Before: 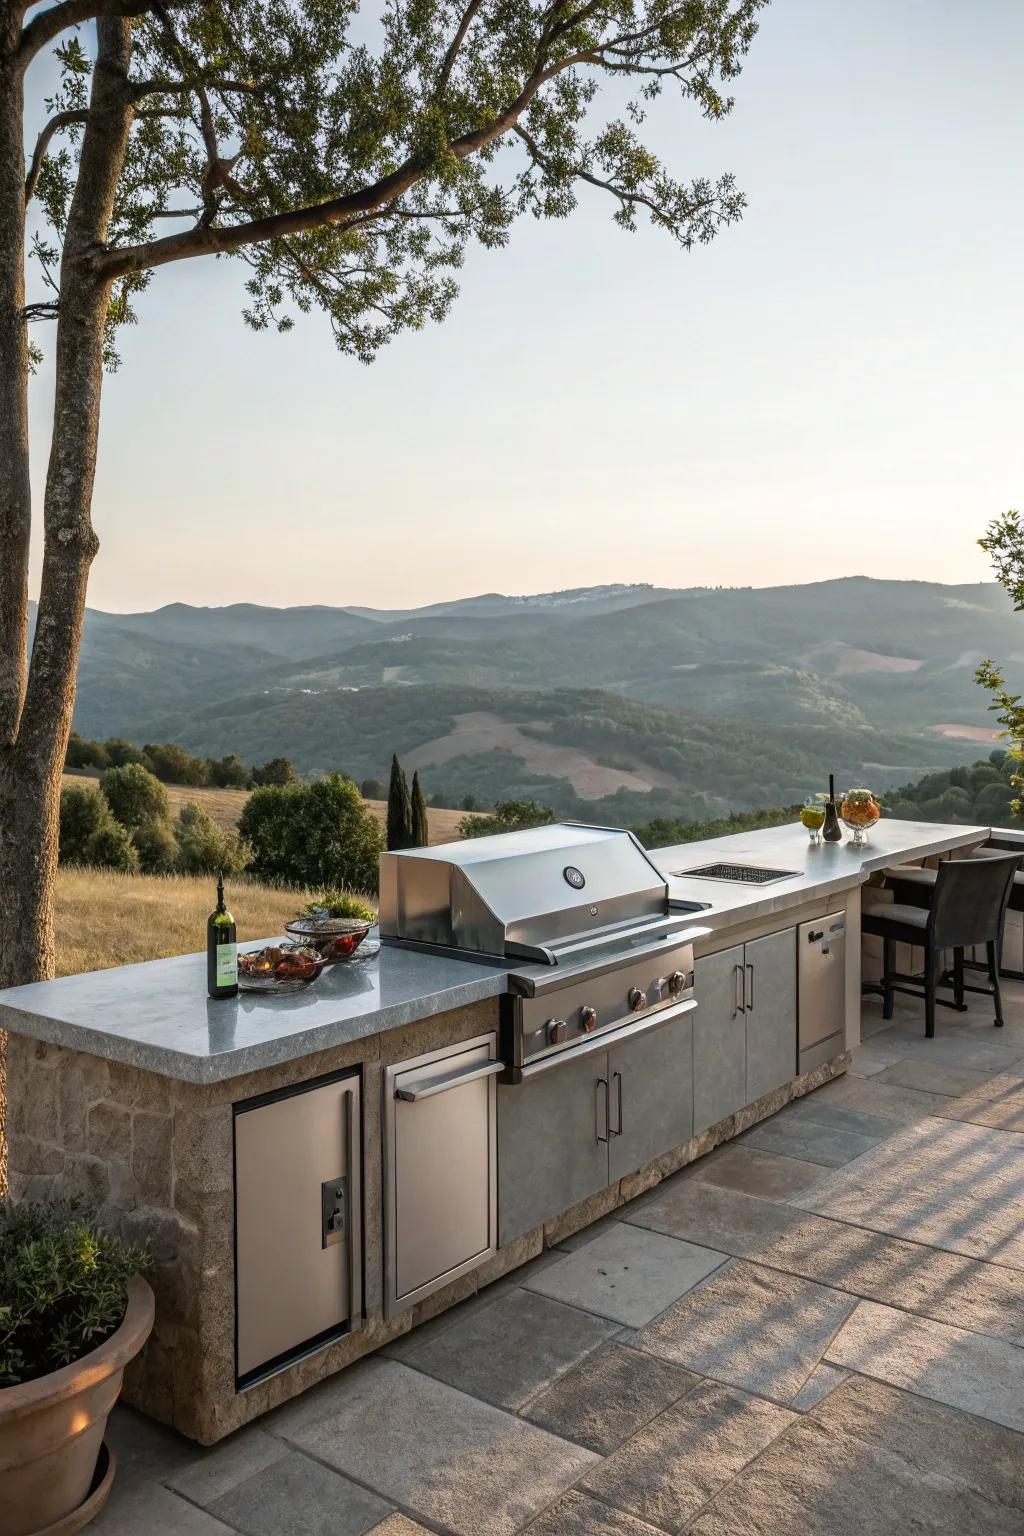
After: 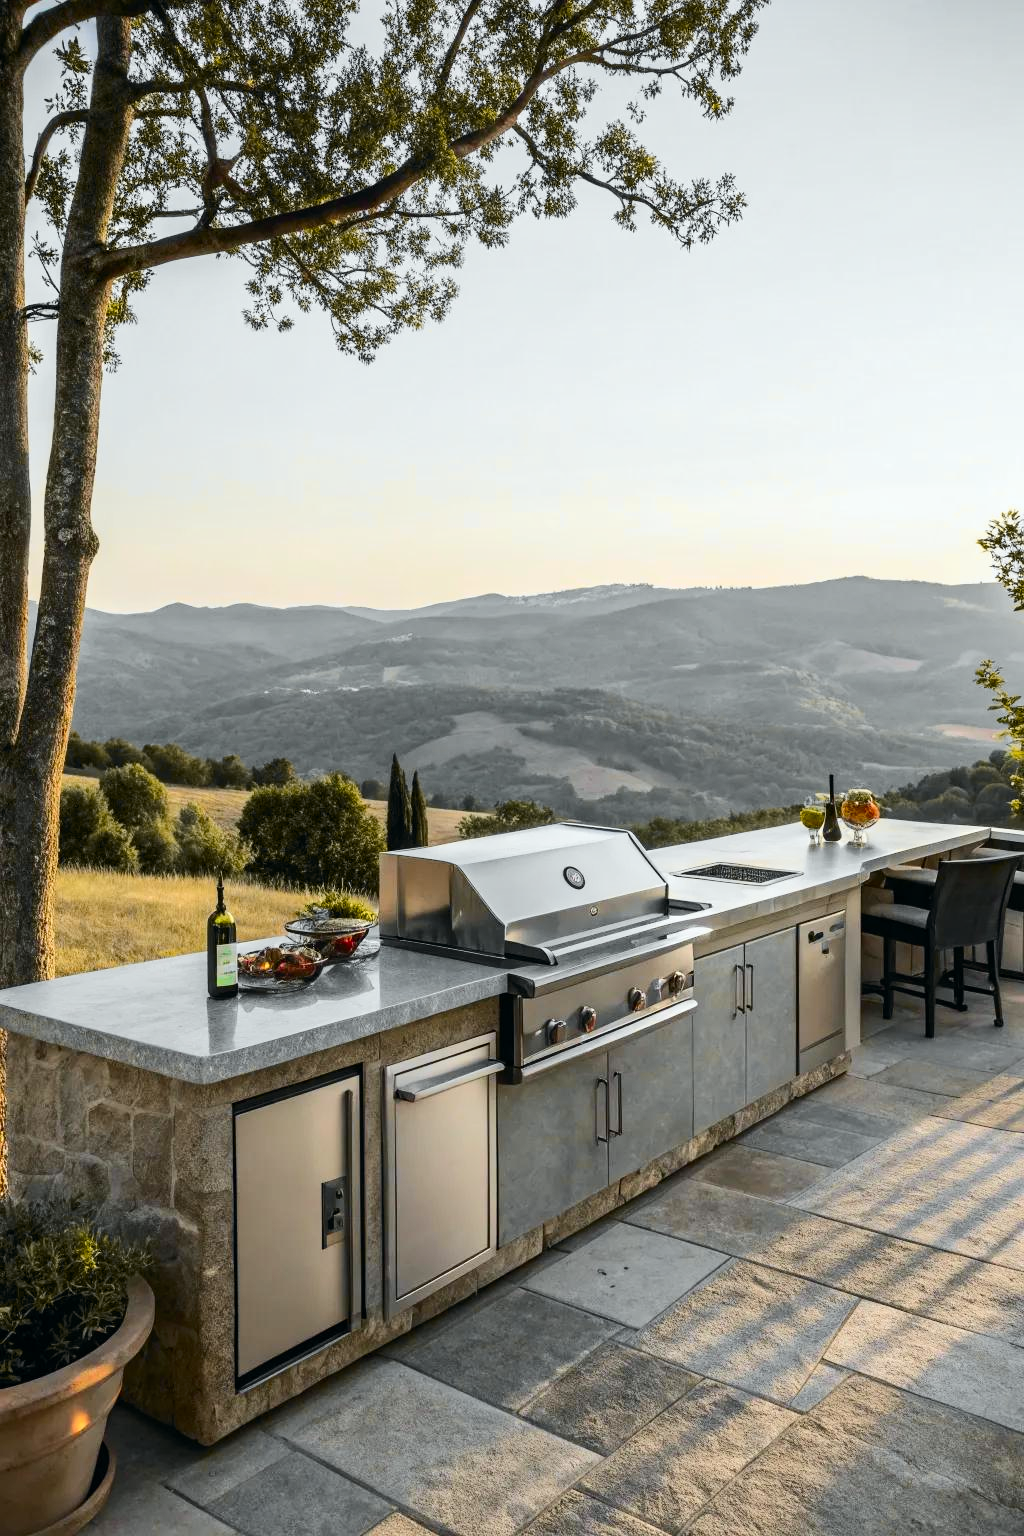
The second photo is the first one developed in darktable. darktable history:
tone curve: curves: ch0 [(0, 0) (0.071, 0.06) (0.253, 0.242) (0.437, 0.498) (0.55, 0.644) (0.657, 0.749) (0.823, 0.876) (1, 0.99)]; ch1 [(0, 0) (0.346, 0.307) (0.408, 0.369) (0.453, 0.457) (0.476, 0.489) (0.502, 0.493) (0.521, 0.515) (0.537, 0.531) (0.612, 0.641) (0.676, 0.728) (1, 1)]; ch2 [(0, 0) (0.346, 0.34) (0.434, 0.46) (0.485, 0.494) (0.5, 0.494) (0.511, 0.504) (0.537, 0.551) (0.579, 0.599) (0.625, 0.686) (1, 1)], color space Lab, independent channels, preserve colors none
shadows and highlights: radius 337.17, shadows 29.01, soften with gaussian
